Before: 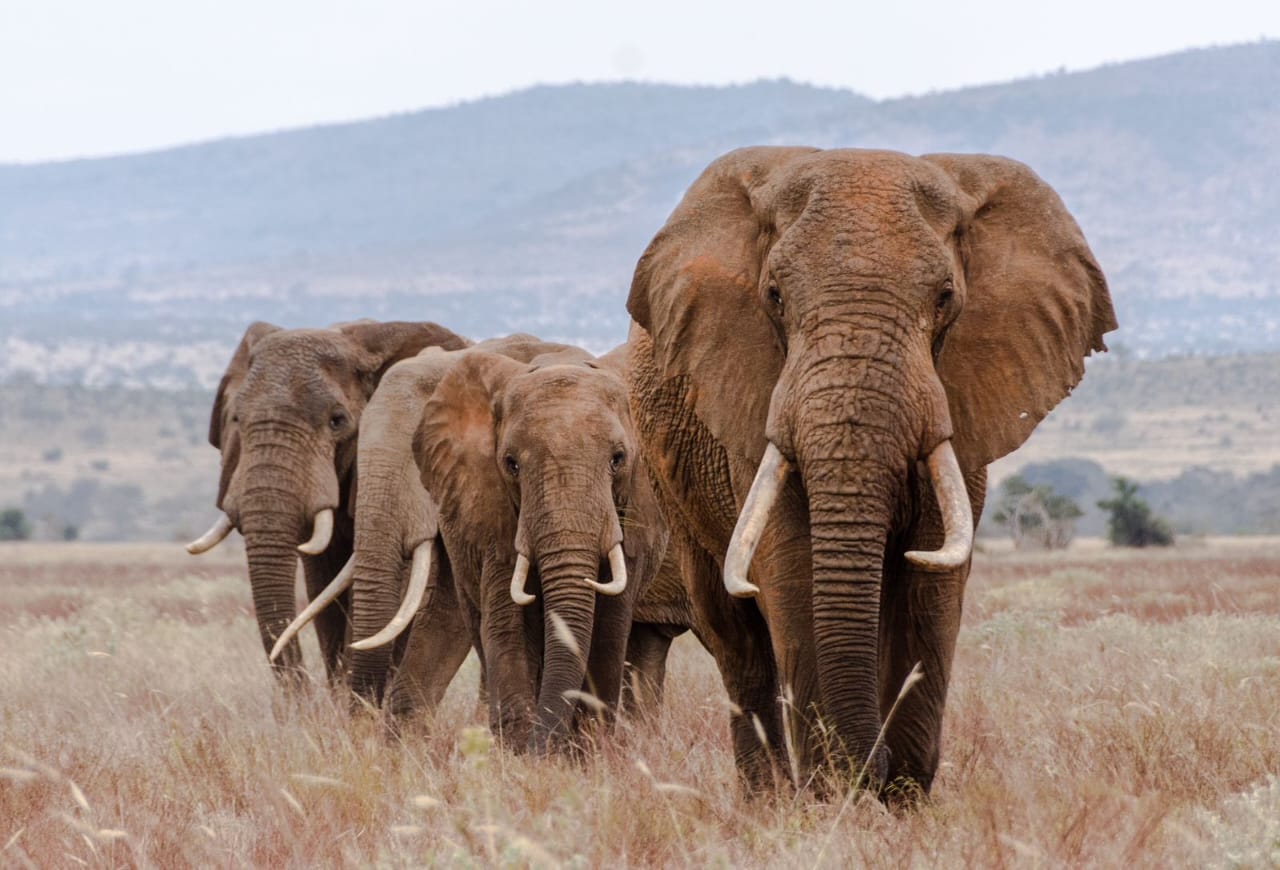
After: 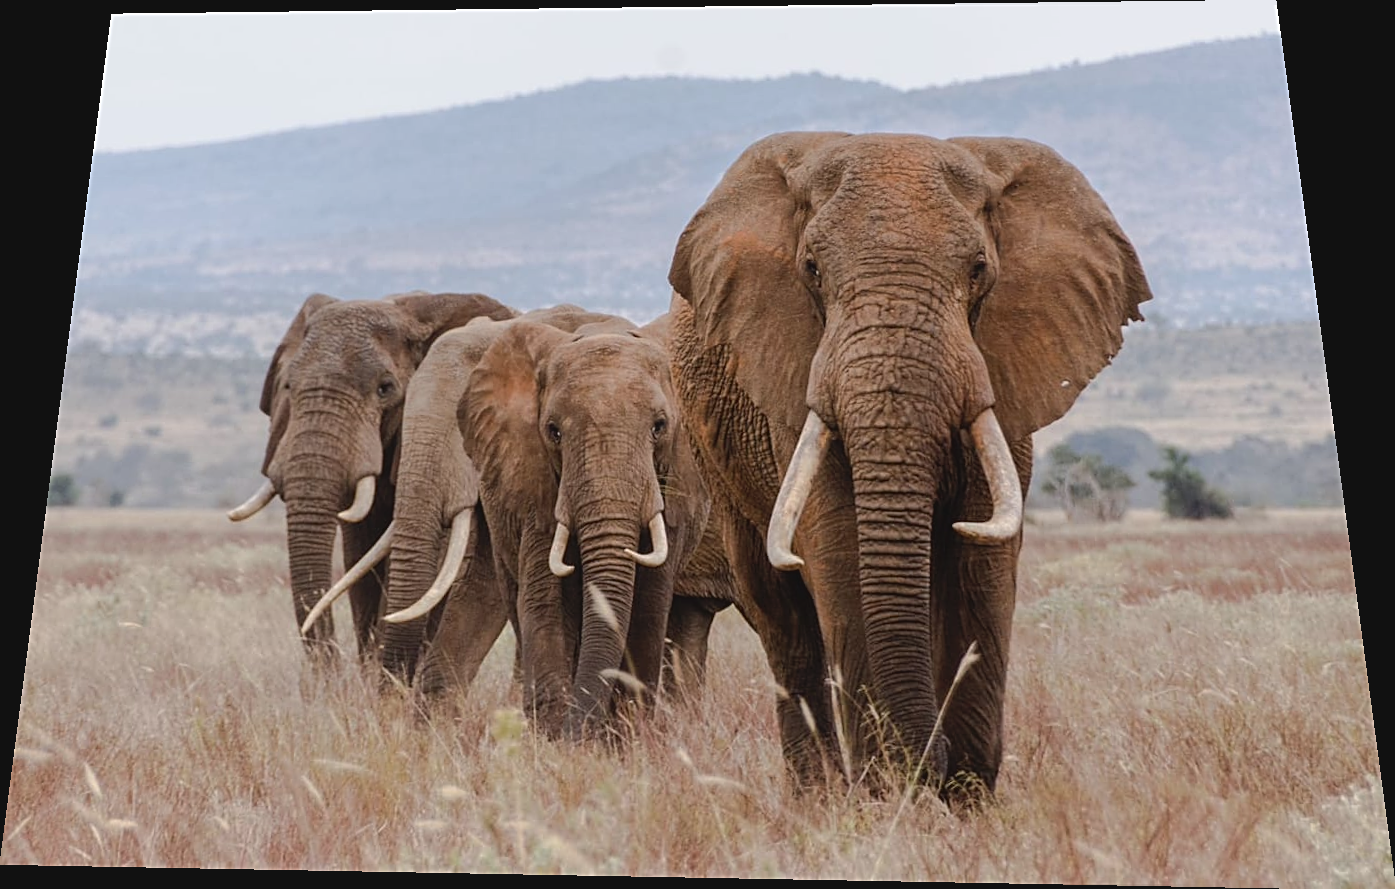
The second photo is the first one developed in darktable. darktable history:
contrast brightness saturation: contrast -0.1, saturation -0.1
rotate and perspective: rotation 0.128°, lens shift (vertical) -0.181, lens shift (horizontal) -0.044, shear 0.001, automatic cropping off
sharpen: on, module defaults
